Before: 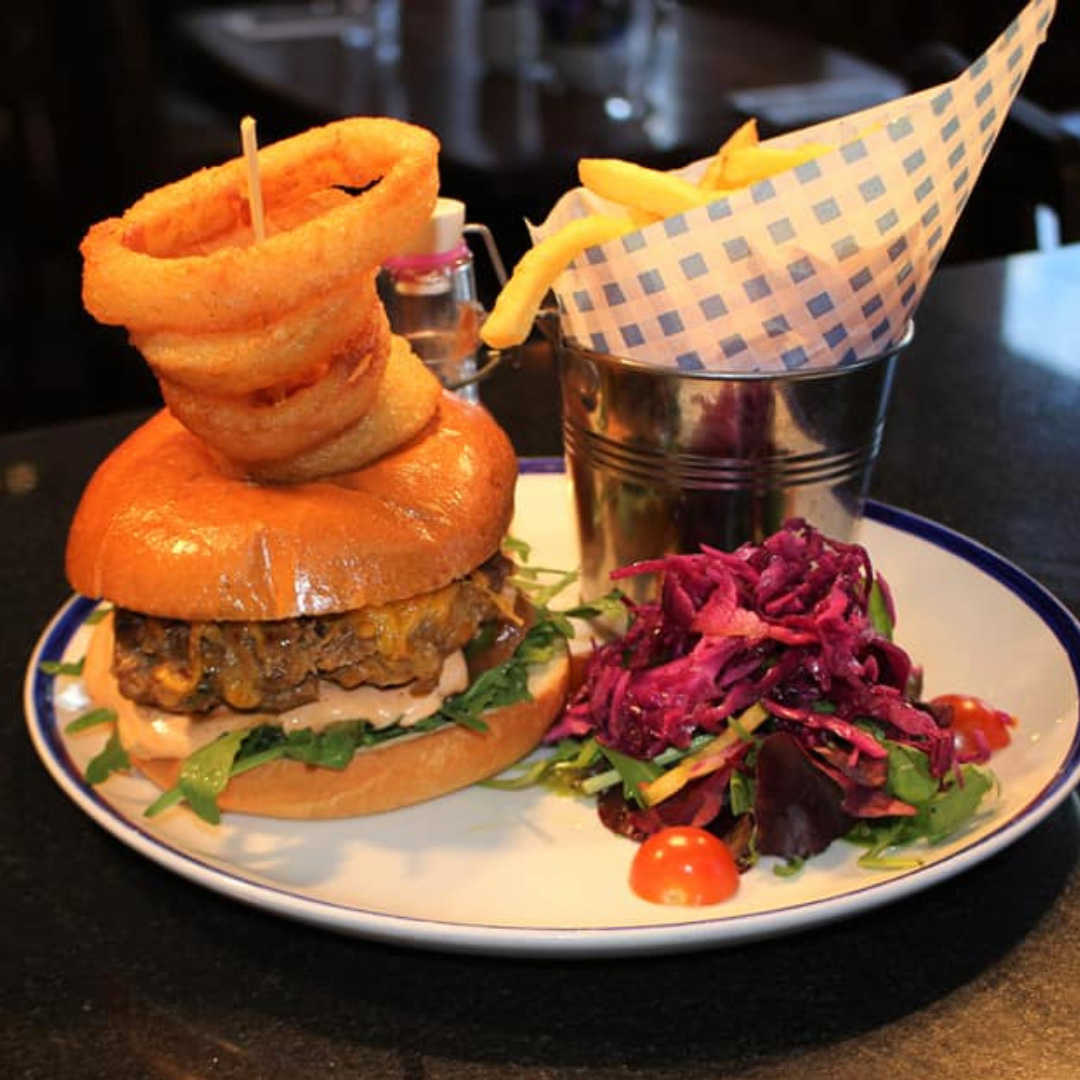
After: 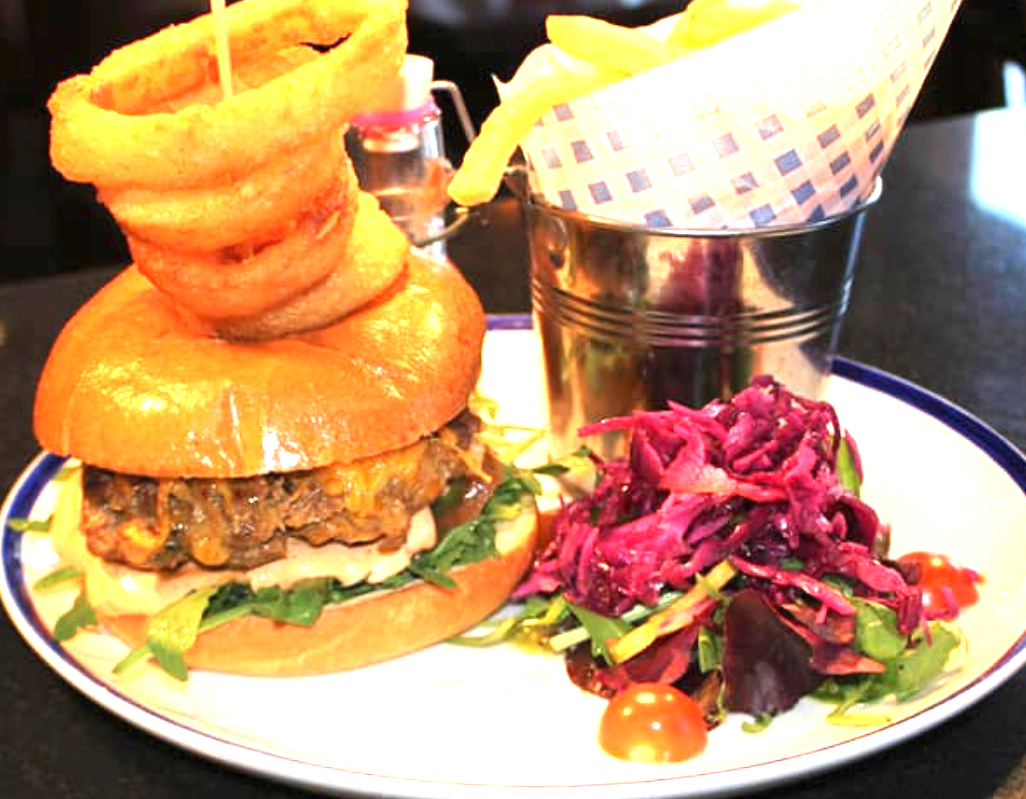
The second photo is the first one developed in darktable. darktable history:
crop and rotate: left 2.991%, top 13.302%, right 1.981%, bottom 12.636%
exposure: black level correction 0, exposure 1.55 EV, compensate exposure bias true, compensate highlight preservation false
